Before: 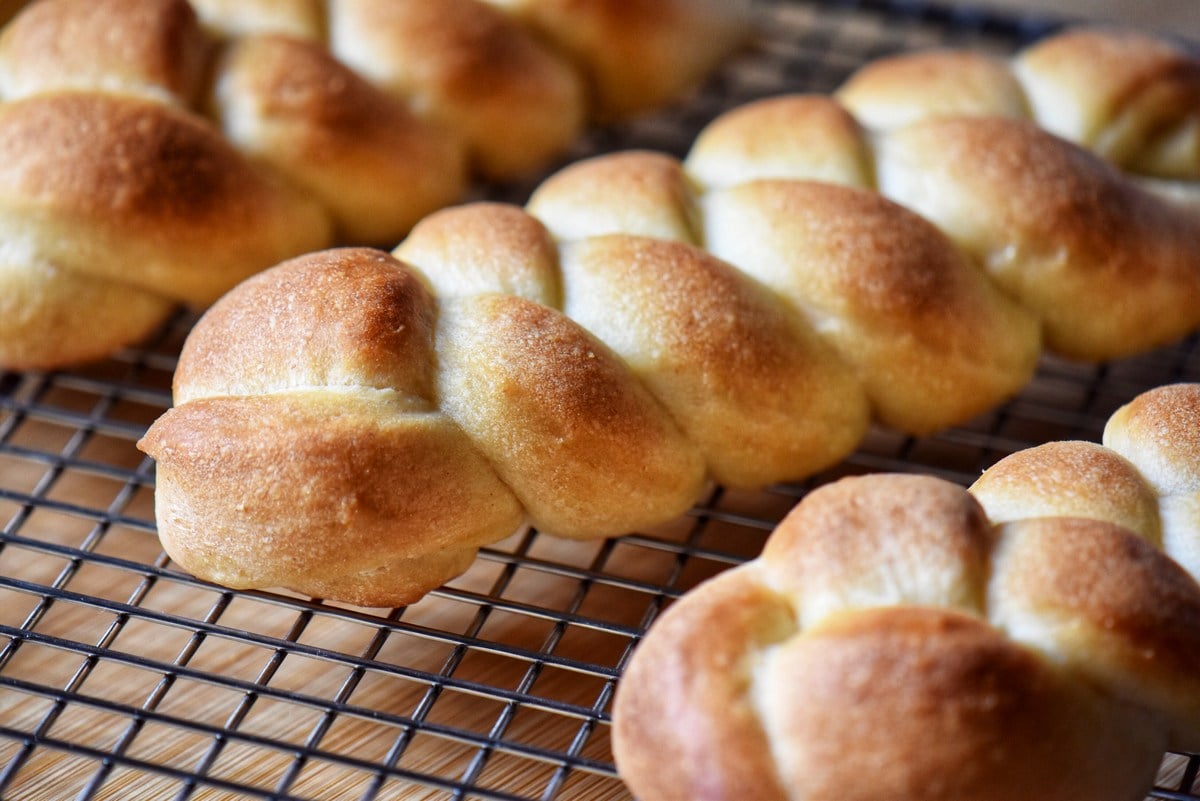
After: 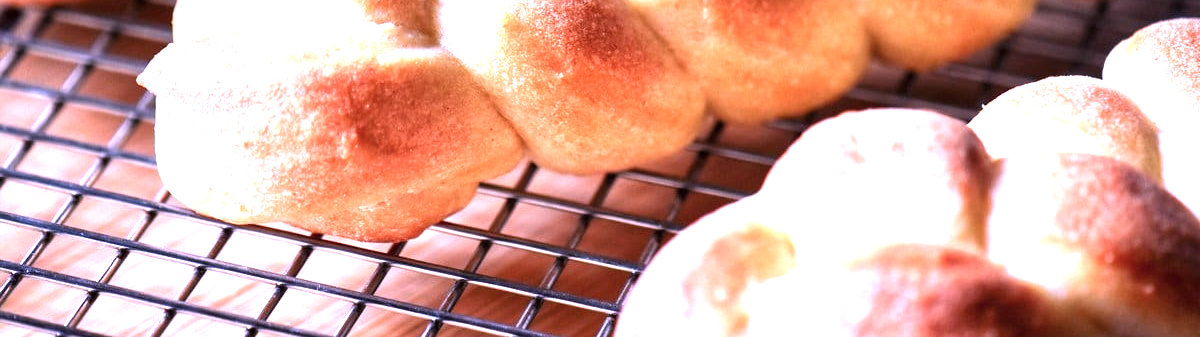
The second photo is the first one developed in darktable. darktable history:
tone equalizer: -8 EV -0.395 EV, -7 EV -0.415 EV, -6 EV -0.339 EV, -5 EV -0.208 EV, -3 EV 0.195 EV, -2 EV 0.344 EV, -1 EV 0.365 EV, +0 EV 0.444 EV
crop: top 45.58%, bottom 12.288%
color correction: highlights a* 15.66, highlights b* -20.49
exposure: black level correction 0, exposure 1.199 EV, compensate highlight preservation false
